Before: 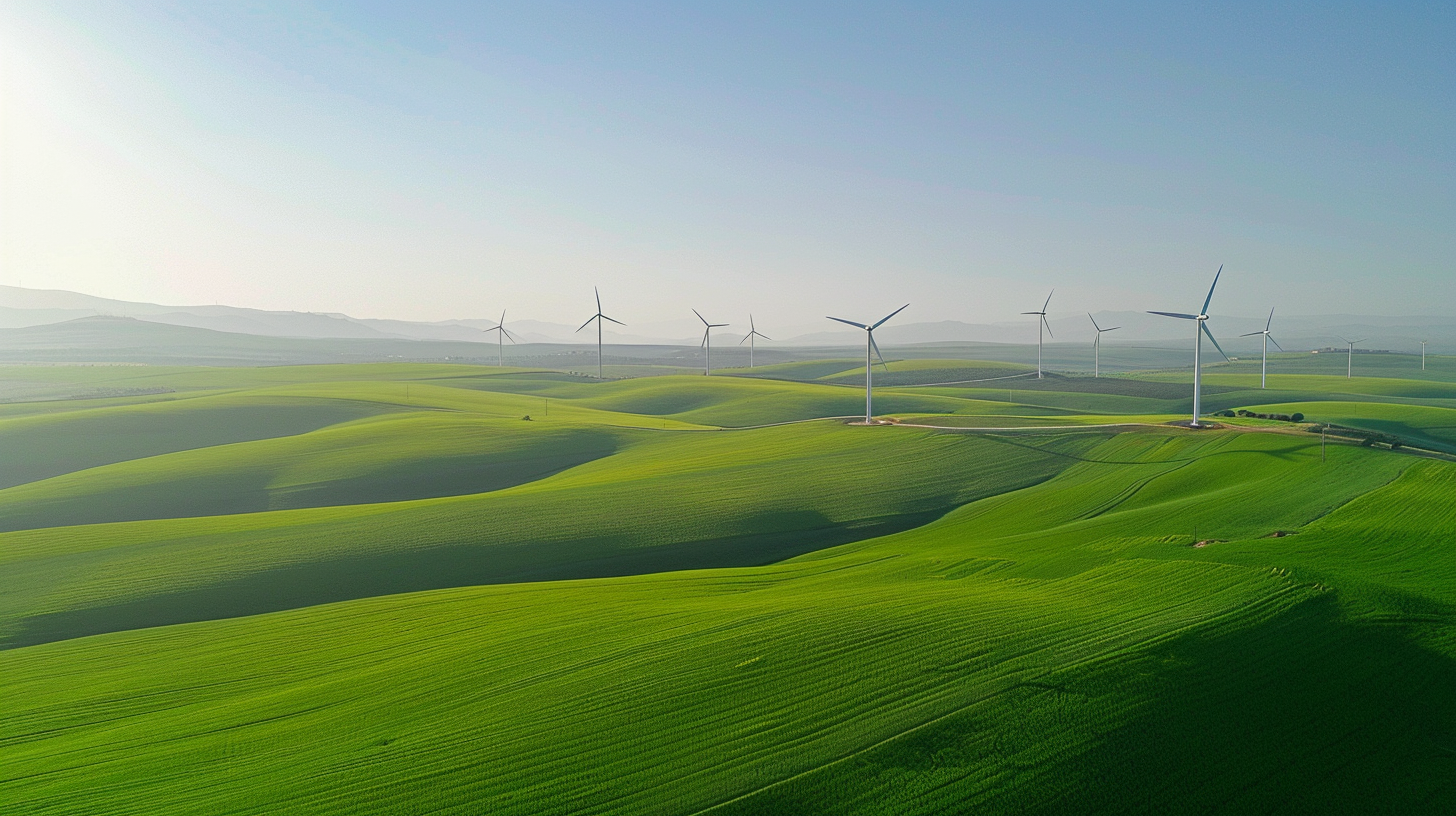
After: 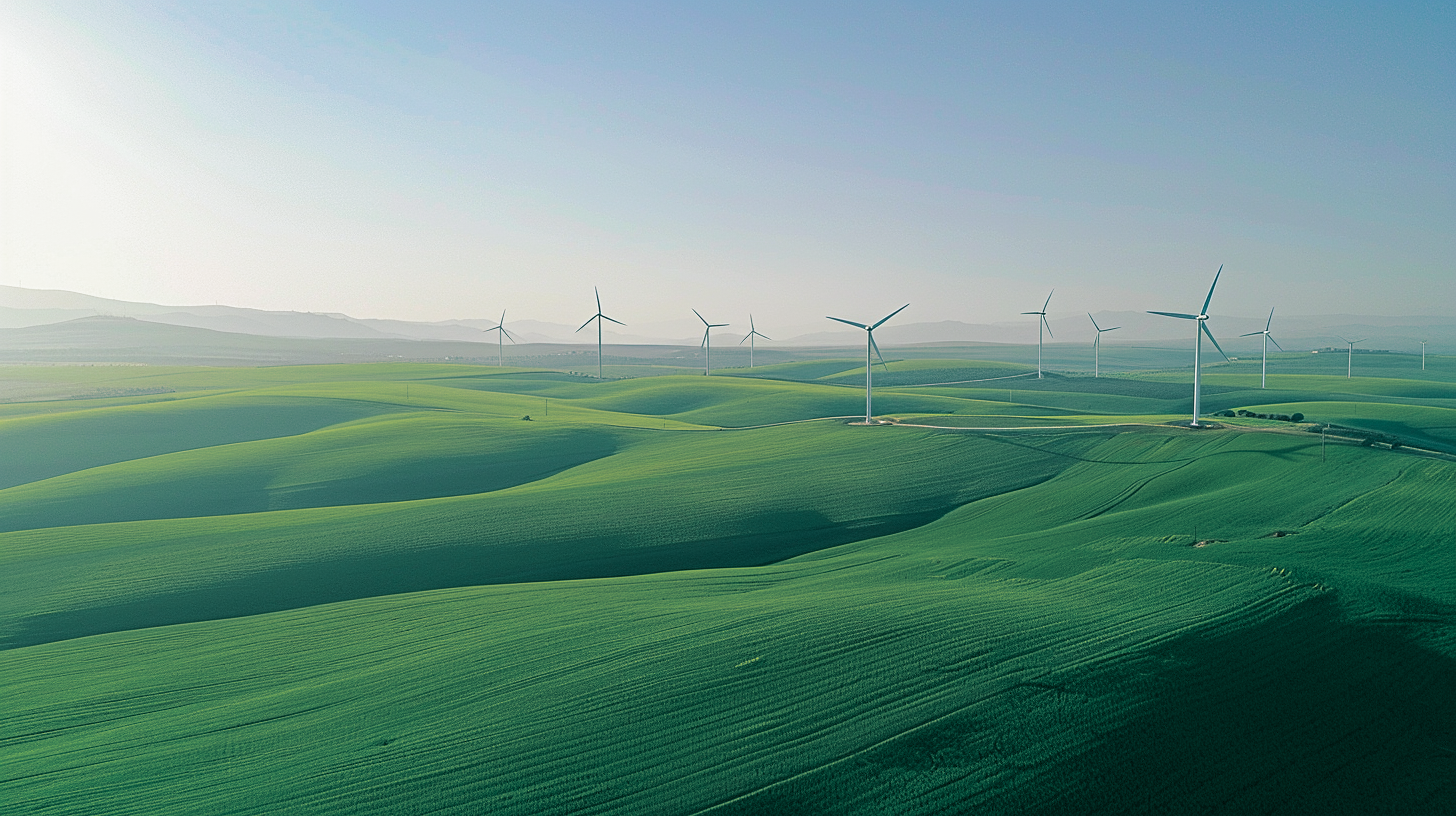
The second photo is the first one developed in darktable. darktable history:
split-toning: shadows › hue 183.6°, shadows › saturation 0.52, highlights › hue 0°, highlights › saturation 0
sharpen: amount 0.2
